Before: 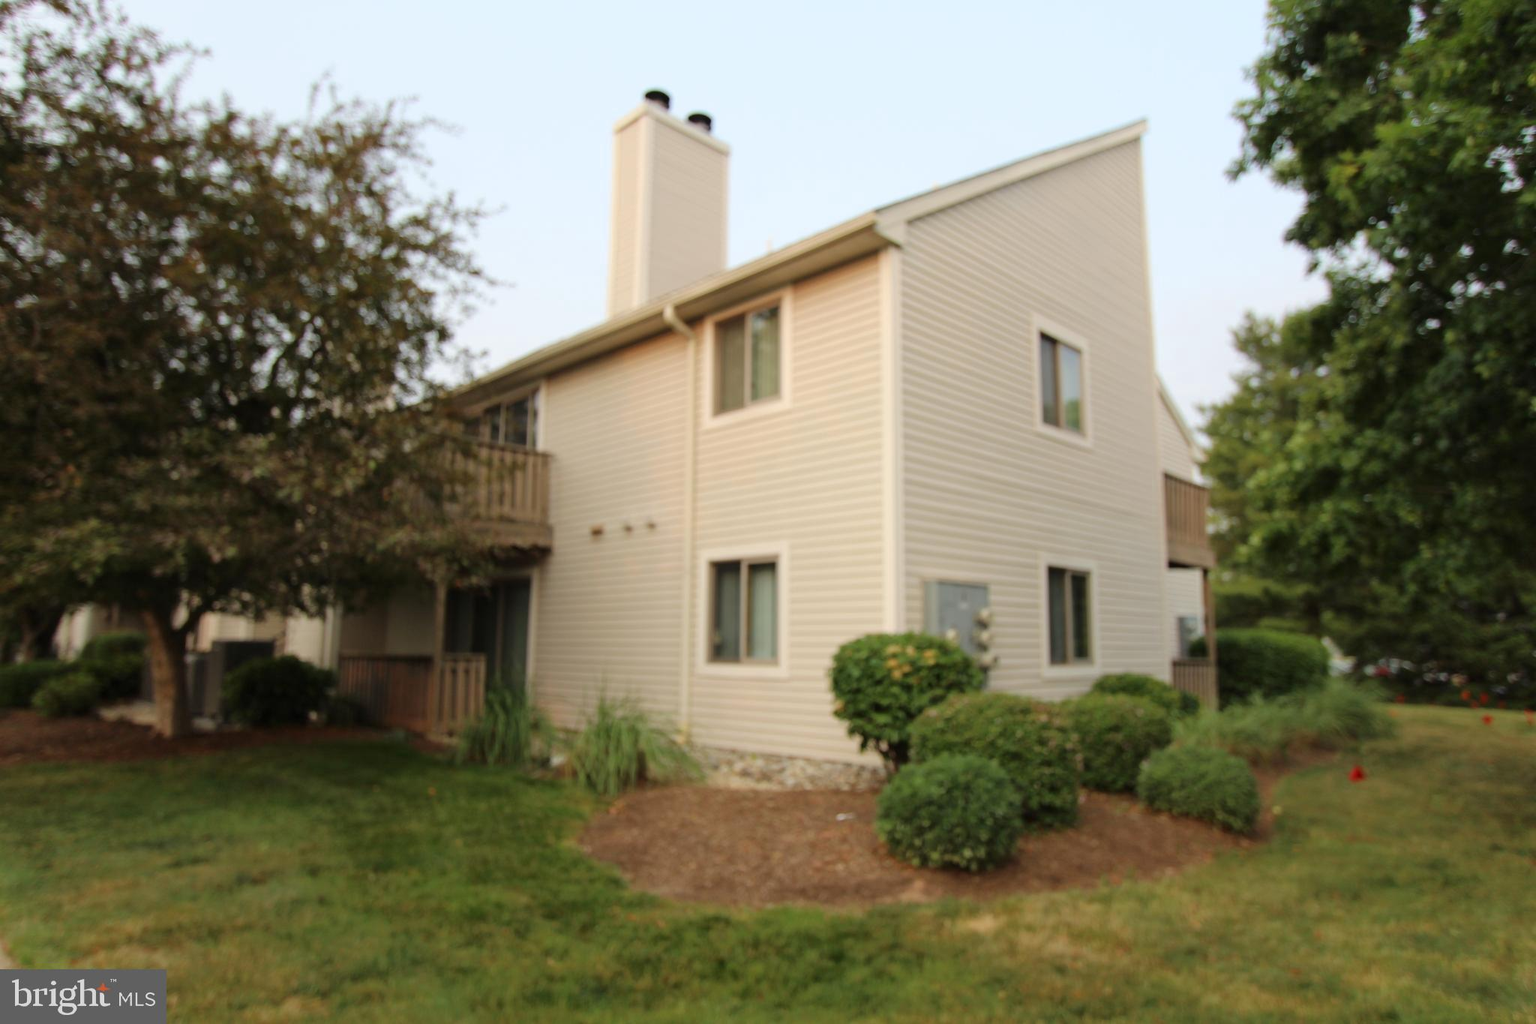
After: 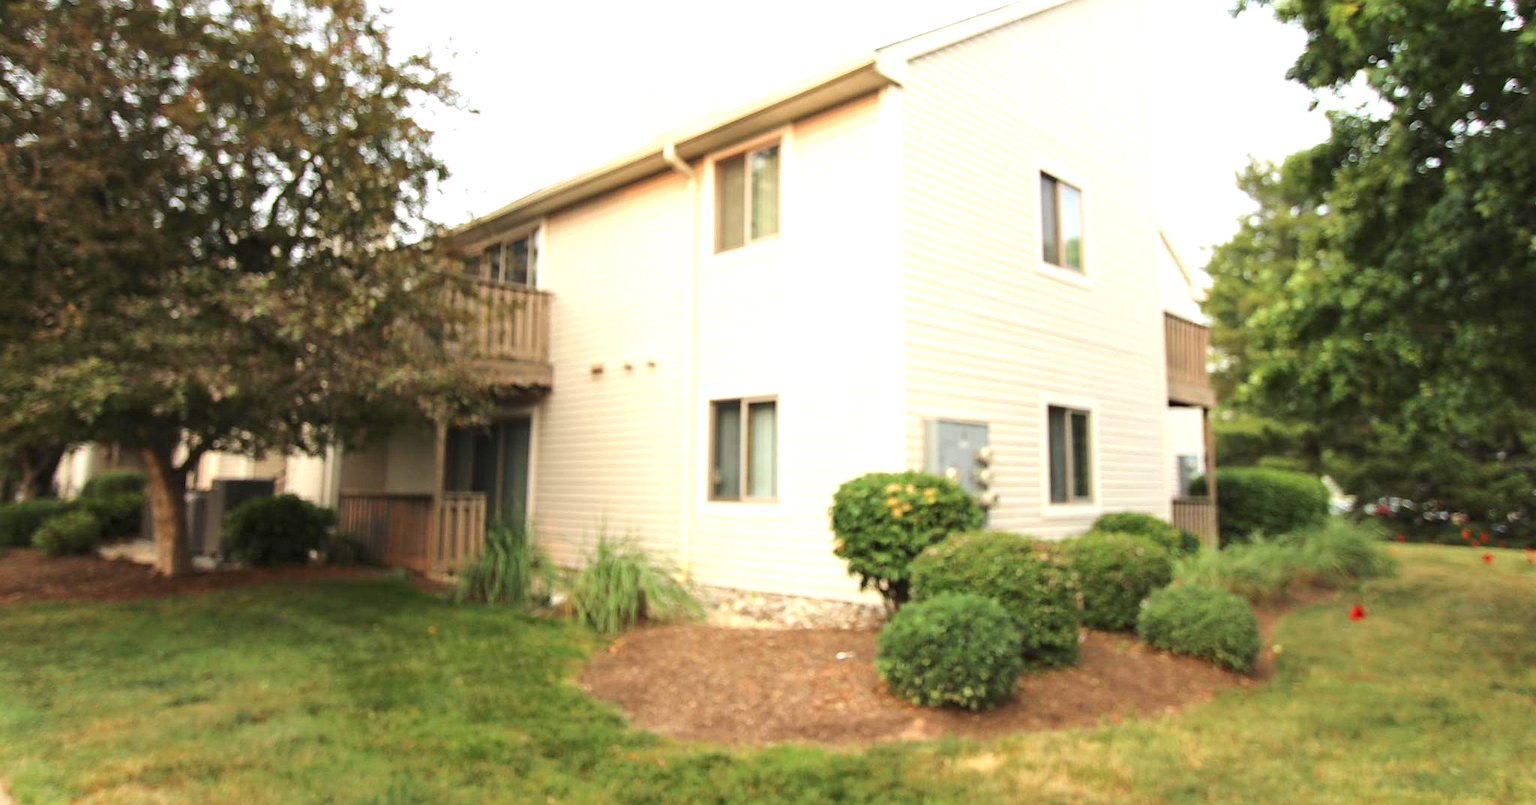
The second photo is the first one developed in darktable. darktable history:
exposure: black level correction 0, exposure 1.3 EV, compensate exposure bias true, compensate highlight preservation false
sharpen: on, module defaults
crop and rotate: top 15.774%, bottom 5.506%
